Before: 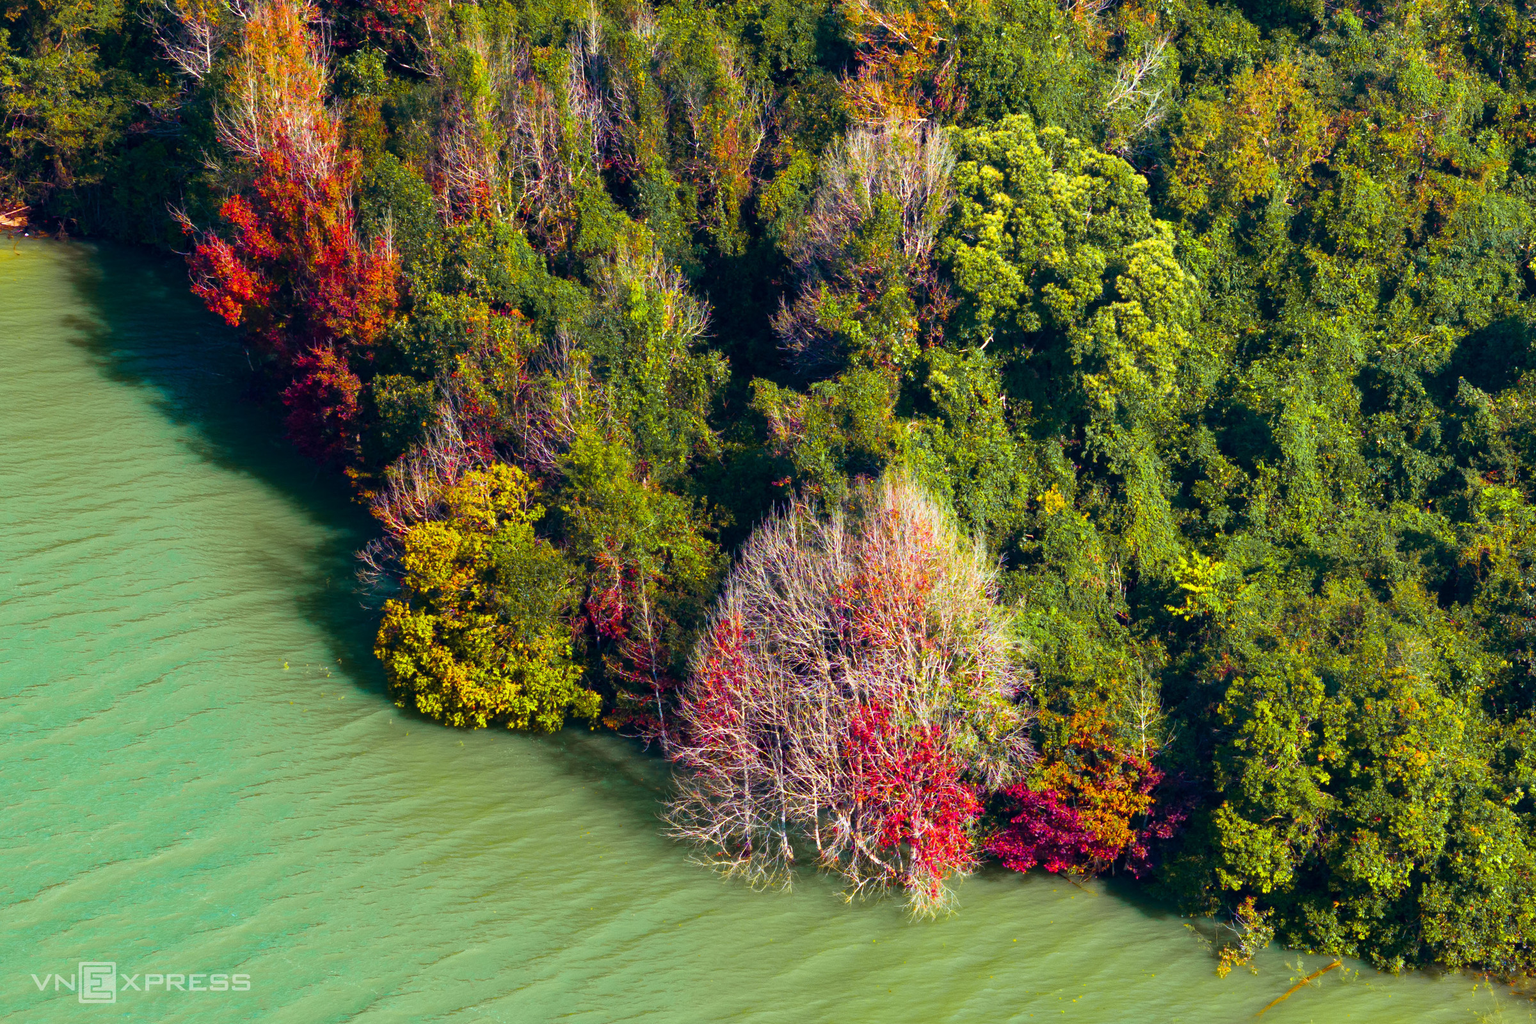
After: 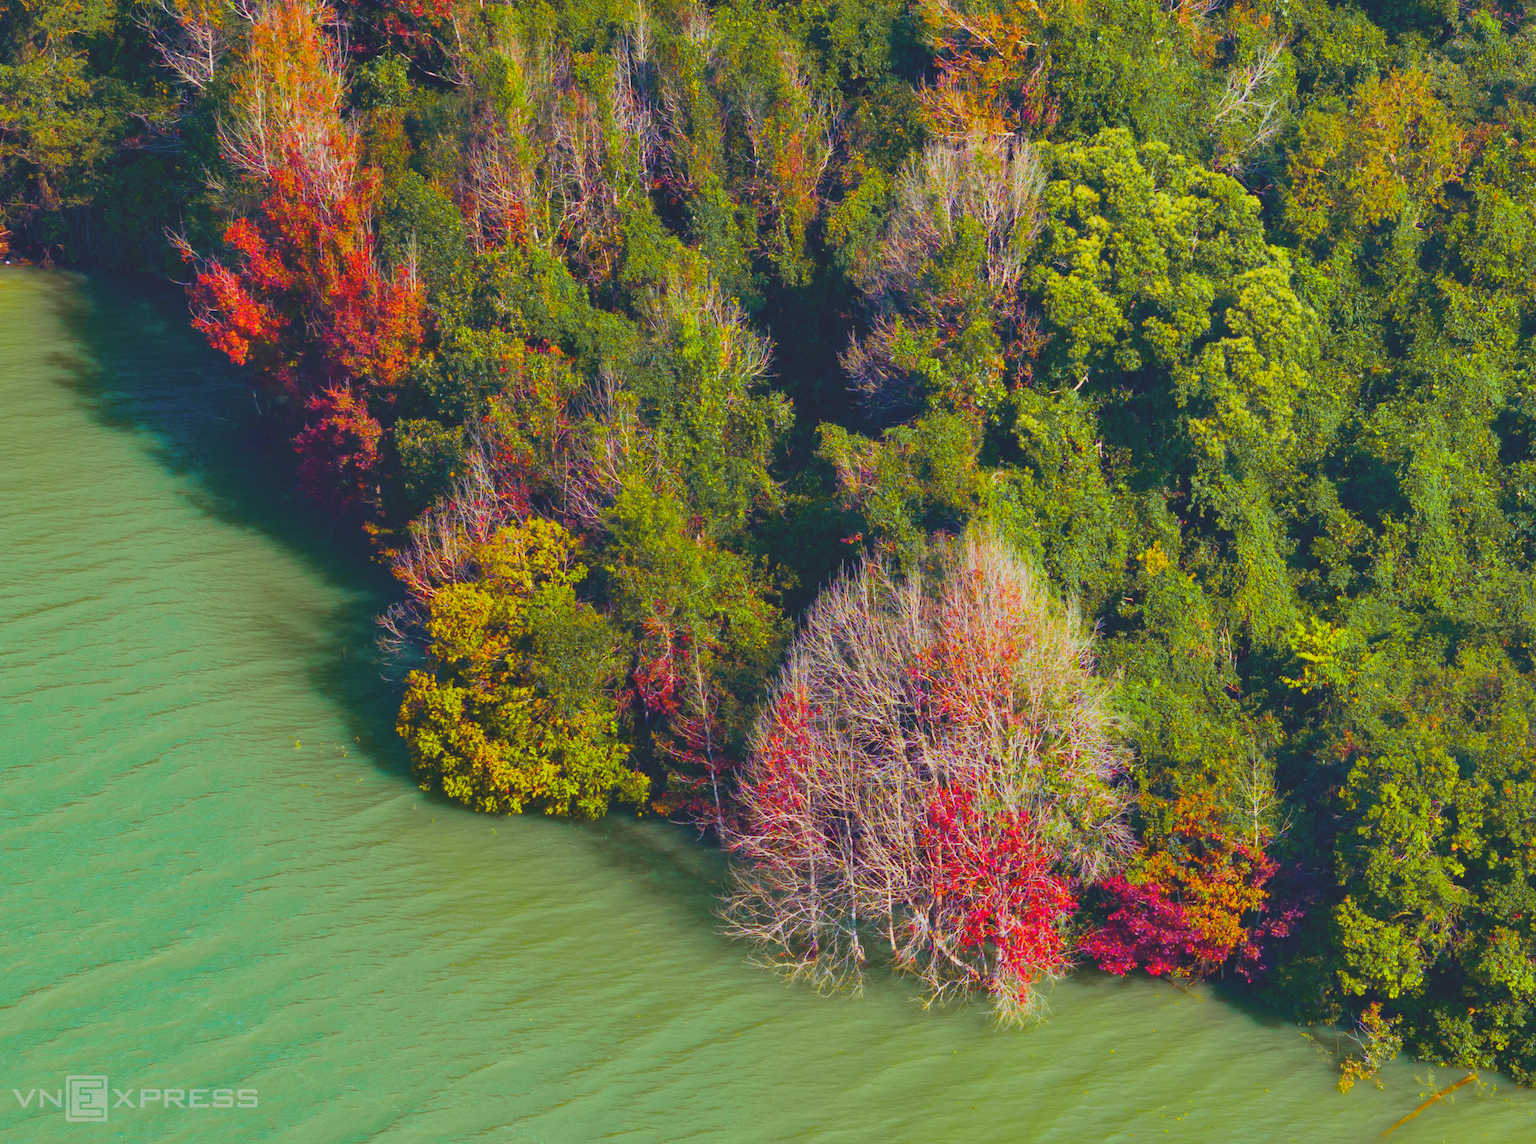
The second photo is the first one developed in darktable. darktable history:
crop and rotate: left 1.33%, right 9.193%
contrast brightness saturation: contrast -0.275
shadows and highlights: shadows 36.61, highlights -27.53, soften with gaussian
